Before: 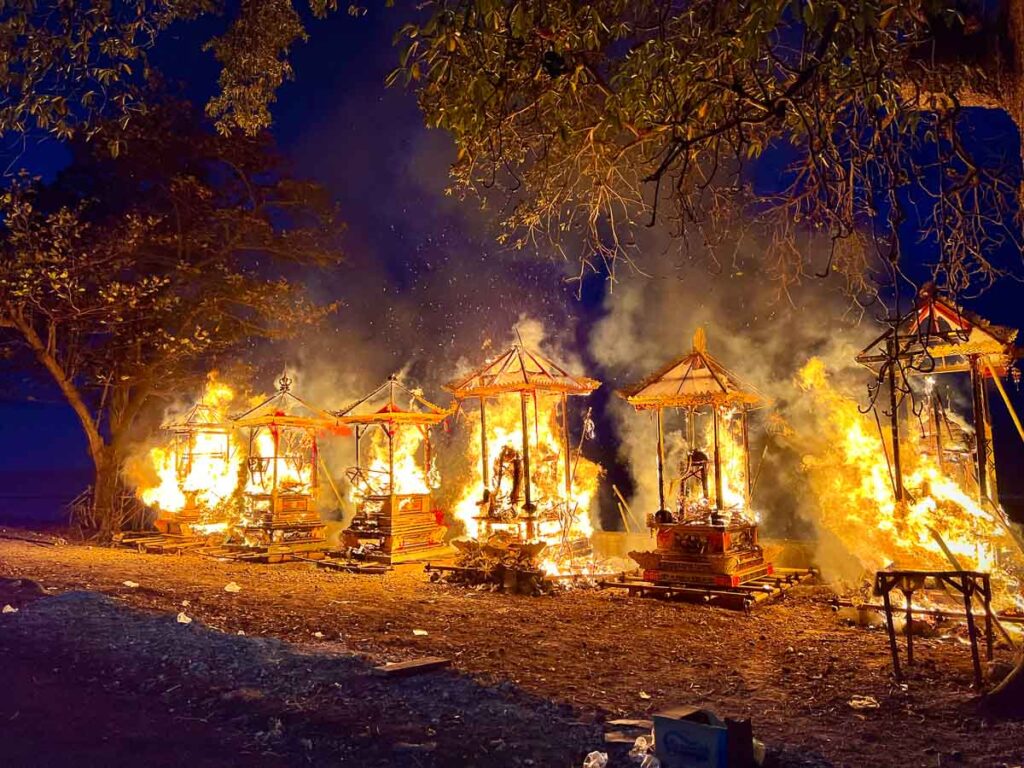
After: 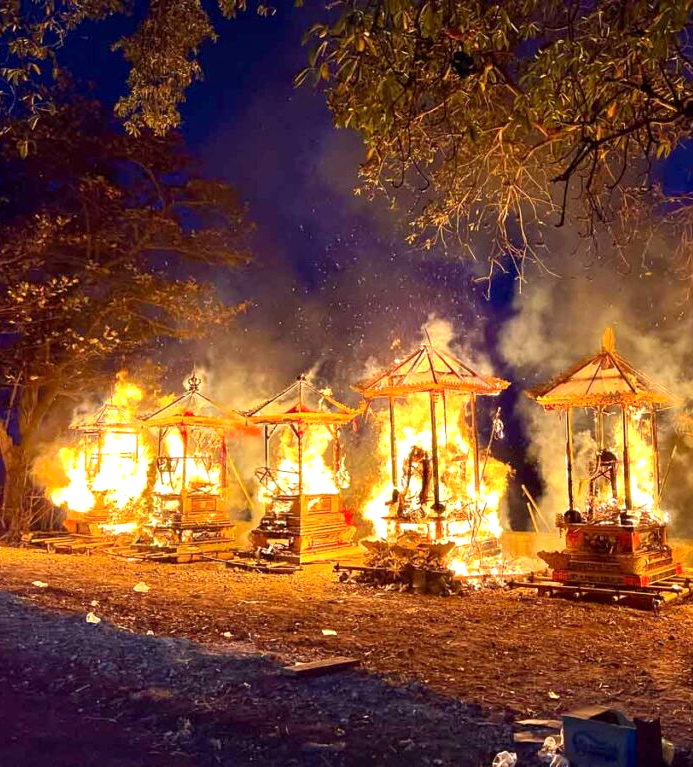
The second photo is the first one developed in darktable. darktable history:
crop and rotate: left 8.91%, right 23.386%
exposure: black level correction 0.001, exposure 0.499 EV, compensate exposure bias true, compensate highlight preservation false
